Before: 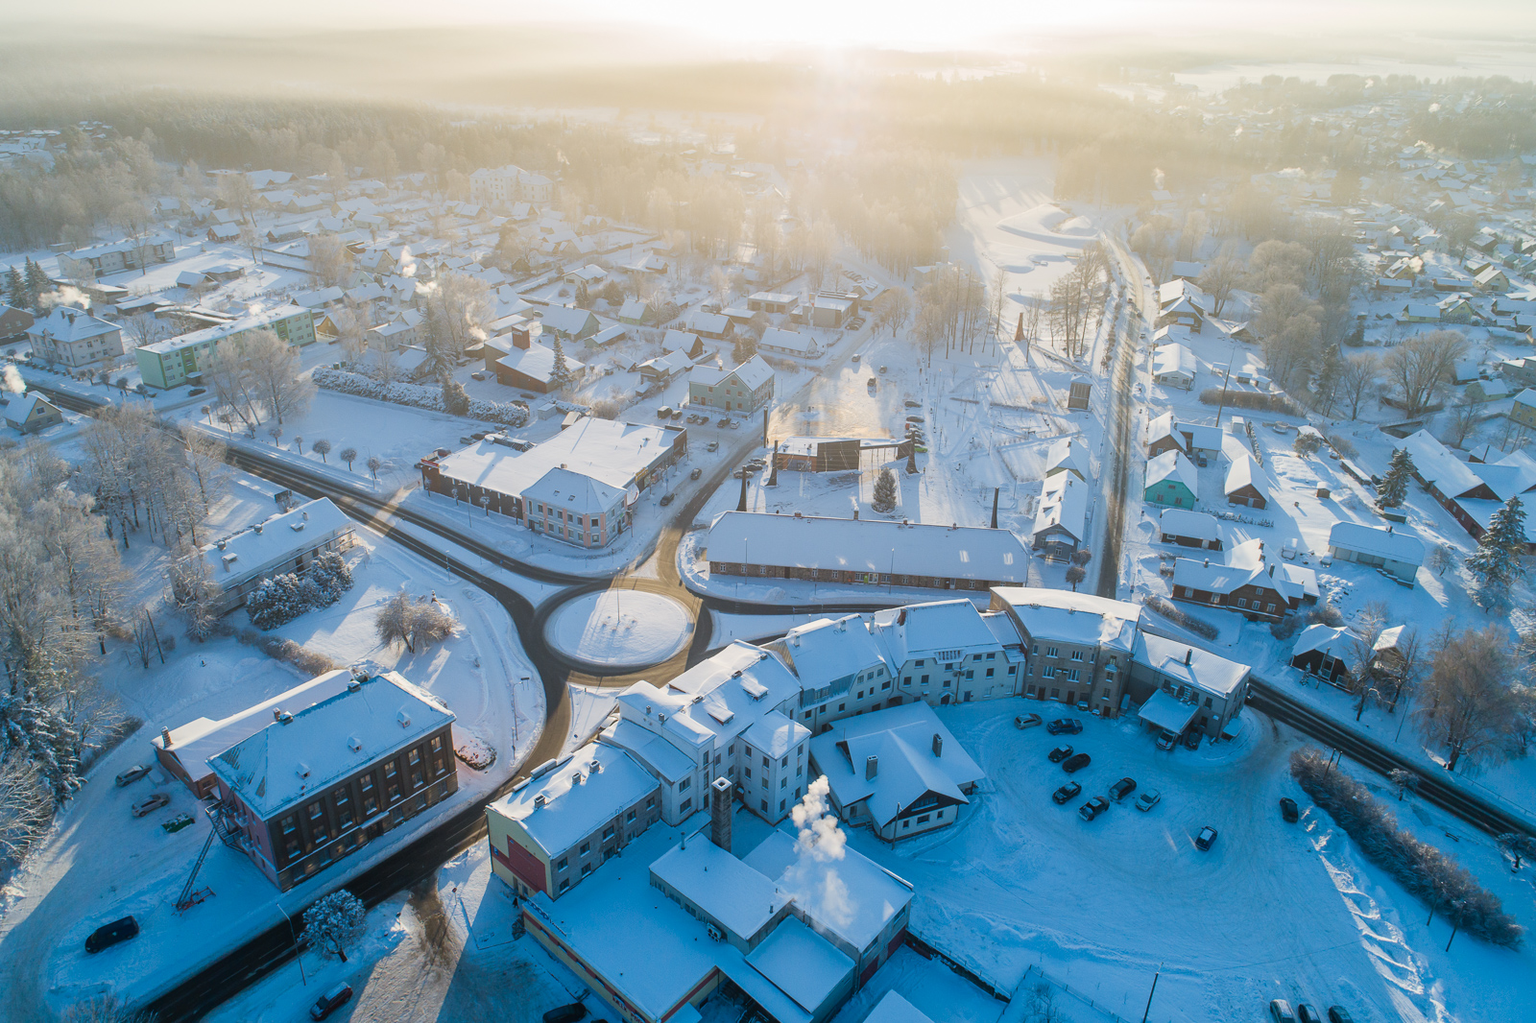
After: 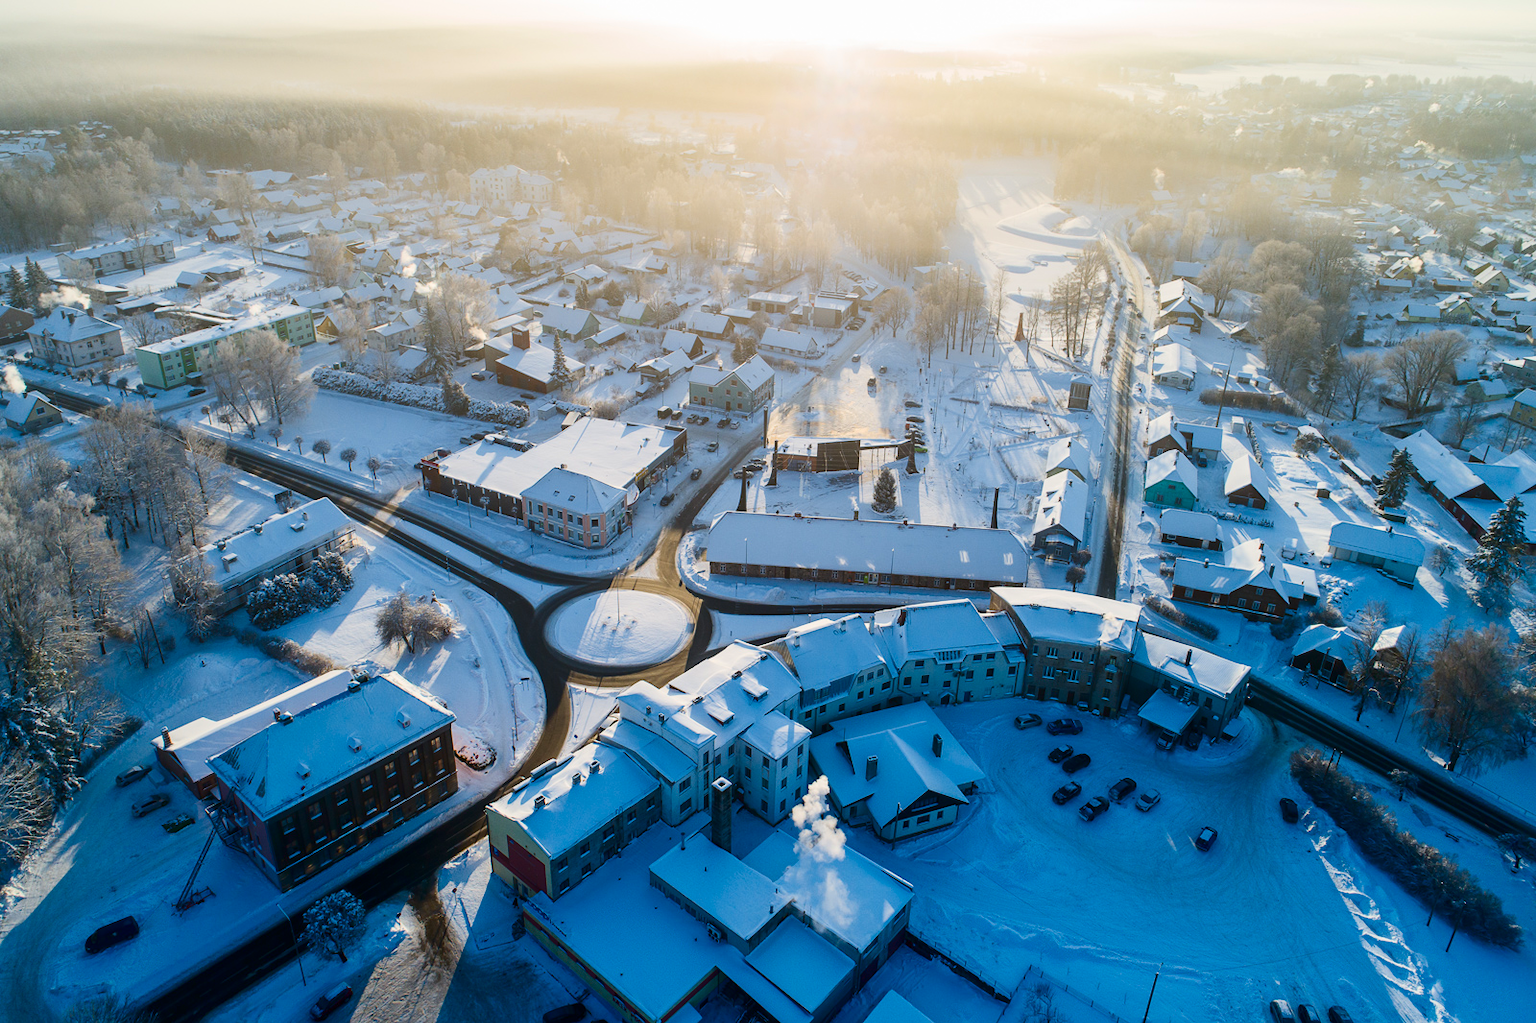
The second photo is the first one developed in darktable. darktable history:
contrast brightness saturation: contrast 0.215, brightness -0.187, saturation 0.243
